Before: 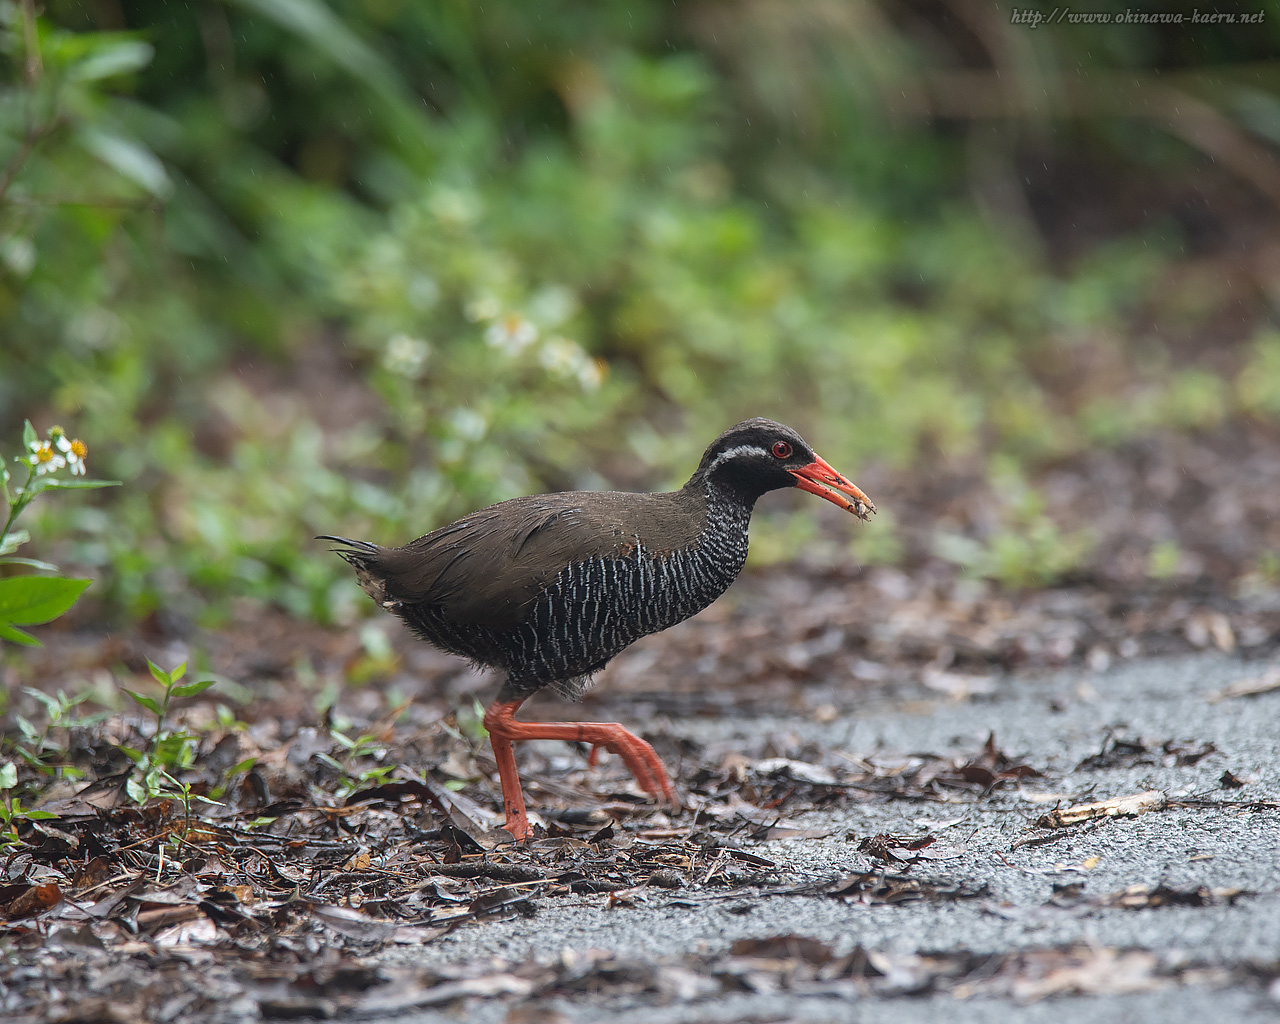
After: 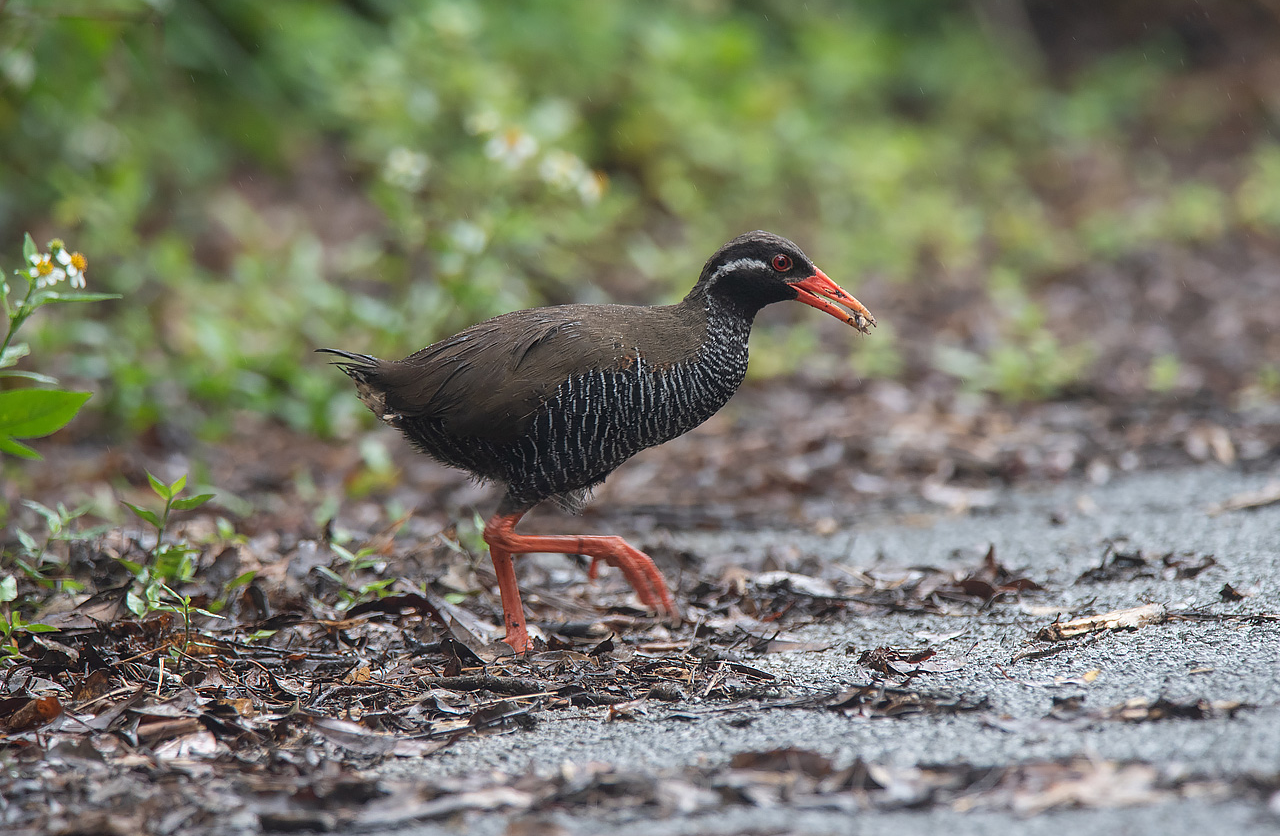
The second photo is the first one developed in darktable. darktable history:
crop and rotate: top 18.309%
